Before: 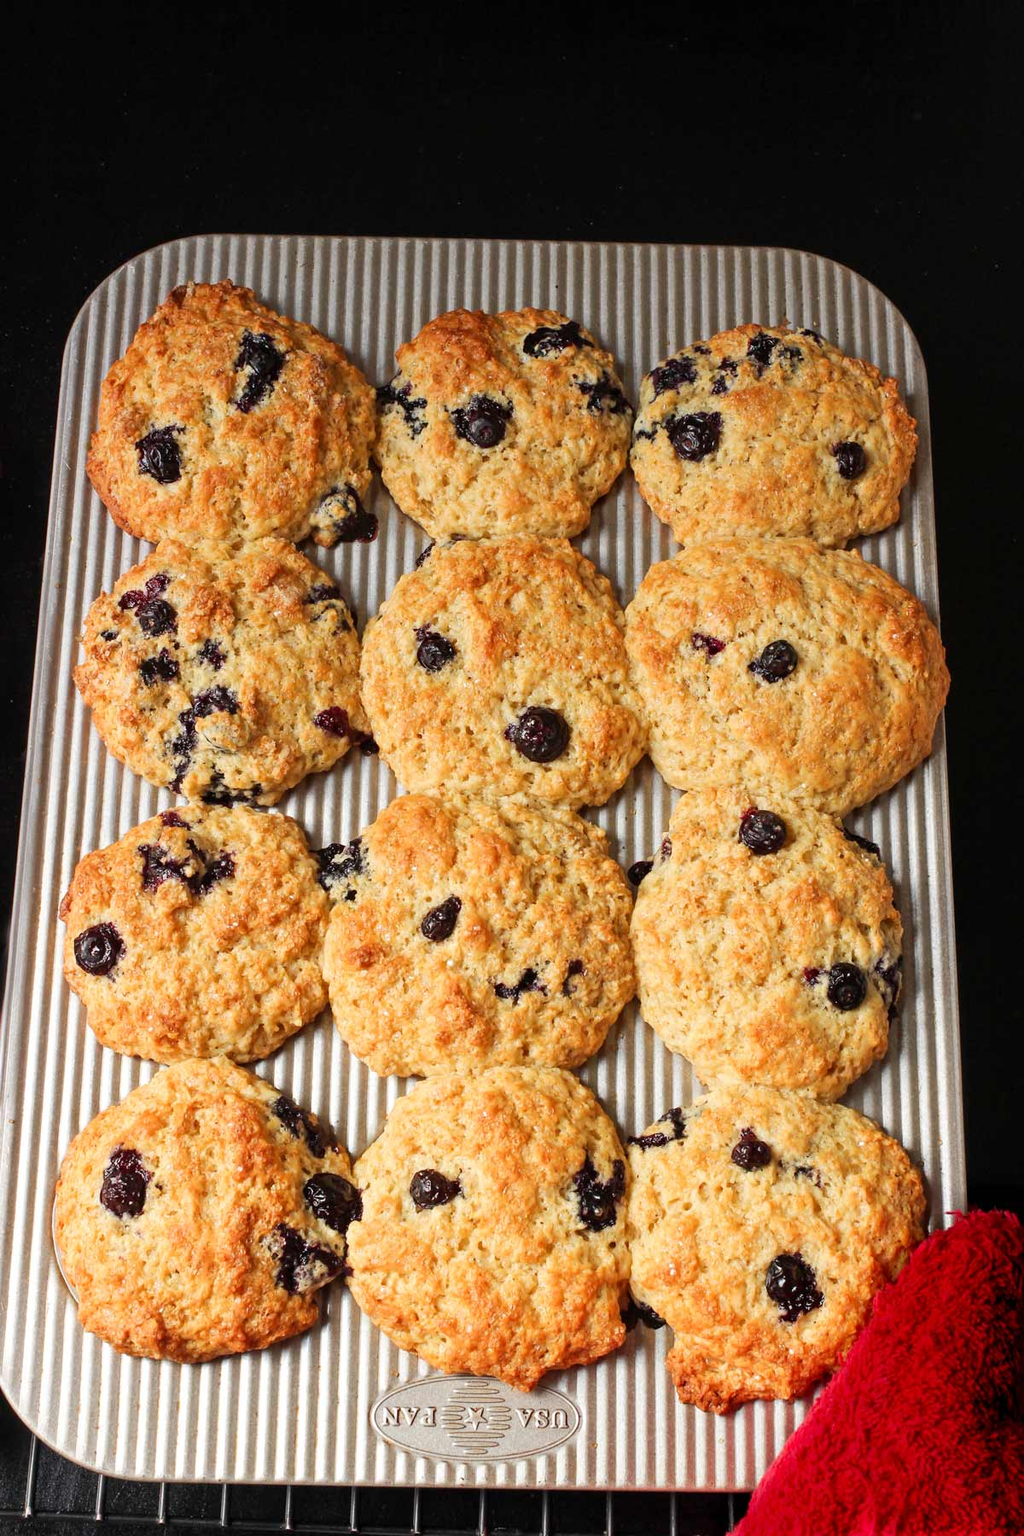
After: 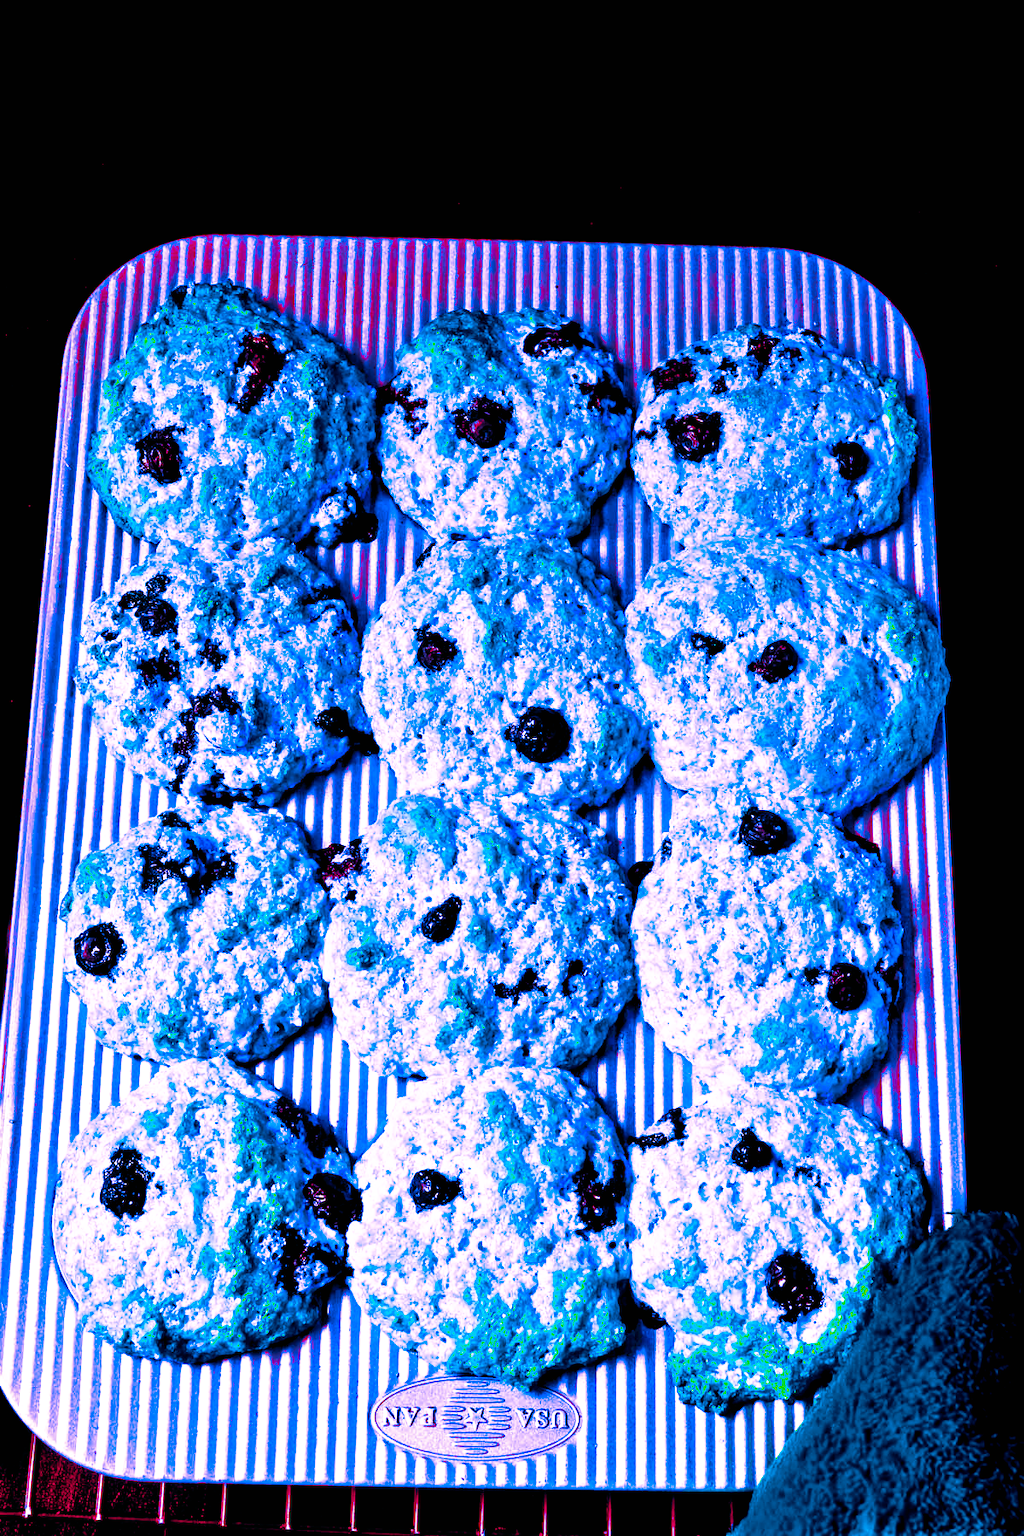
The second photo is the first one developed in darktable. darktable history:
contrast equalizer: y [[0.5 ×6], [0.5 ×6], [0.5 ×6], [0 ×6], [0, 0.039, 0.251, 0.29, 0.293, 0.292]]
color zones: curves: ch0 [(0.006, 0.385) (0.143, 0.563) (0.243, 0.321) (0.352, 0.464) (0.516, 0.456) (0.625, 0.5) (0.75, 0.5) (0.875, 0.5)]; ch1 [(0, 0.5) (0.134, 0.504) (0.246, 0.463) (0.421, 0.515) (0.5, 0.56) (0.625, 0.5) (0.75, 0.5) (0.875, 0.5)]; ch2 [(0, 0.5) (0.131, 0.426) (0.307, 0.289) (0.38, 0.188) (0.513, 0.216) (0.625, 0.548) (0.75, 0.468) (0.838, 0.396) (0.971, 0.311)]
base curve: curves: ch0 [(0, 0) (0.007, 0.004) (0.027, 0.03) (0.046, 0.07) (0.207, 0.54) (0.442, 0.872) (0.673, 0.972) (1, 1)], preserve colors none
color balance rgb: shadows lift › luminance -18.76%, shadows lift › chroma 35.44%, power › luminance -3.76%, power › hue 142.17°, highlights gain › chroma 7.5%, highlights gain › hue 184.75°, global offset › luminance -0.52%, global offset › chroma 0.91%, global offset › hue 173.36°, shadows fall-off 300%, white fulcrum 2 EV, highlights fall-off 300%, linear chroma grading › shadows 17.19%, linear chroma grading › highlights 61.12%, linear chroma grading › global chroma 50%, hue shift -150.52°, perceptual brilliance grading › global brilliance 12%, mask middle-gray fulcrum 100%, contrast gray fulcrum 38.43%, contrast 35.15%, saturation formula JzAzBz (2021)
tone equalizer: -7 EV 0.15 EV, -6 EV 0.6 EV, -5 EV 1.15 EV, -4 EV 1.33 EV, -3 EV 1.15 EV, -2 EV 0.6 EV, -1 EV 0.15 EV, mask exposure compensation -0.5 EV
